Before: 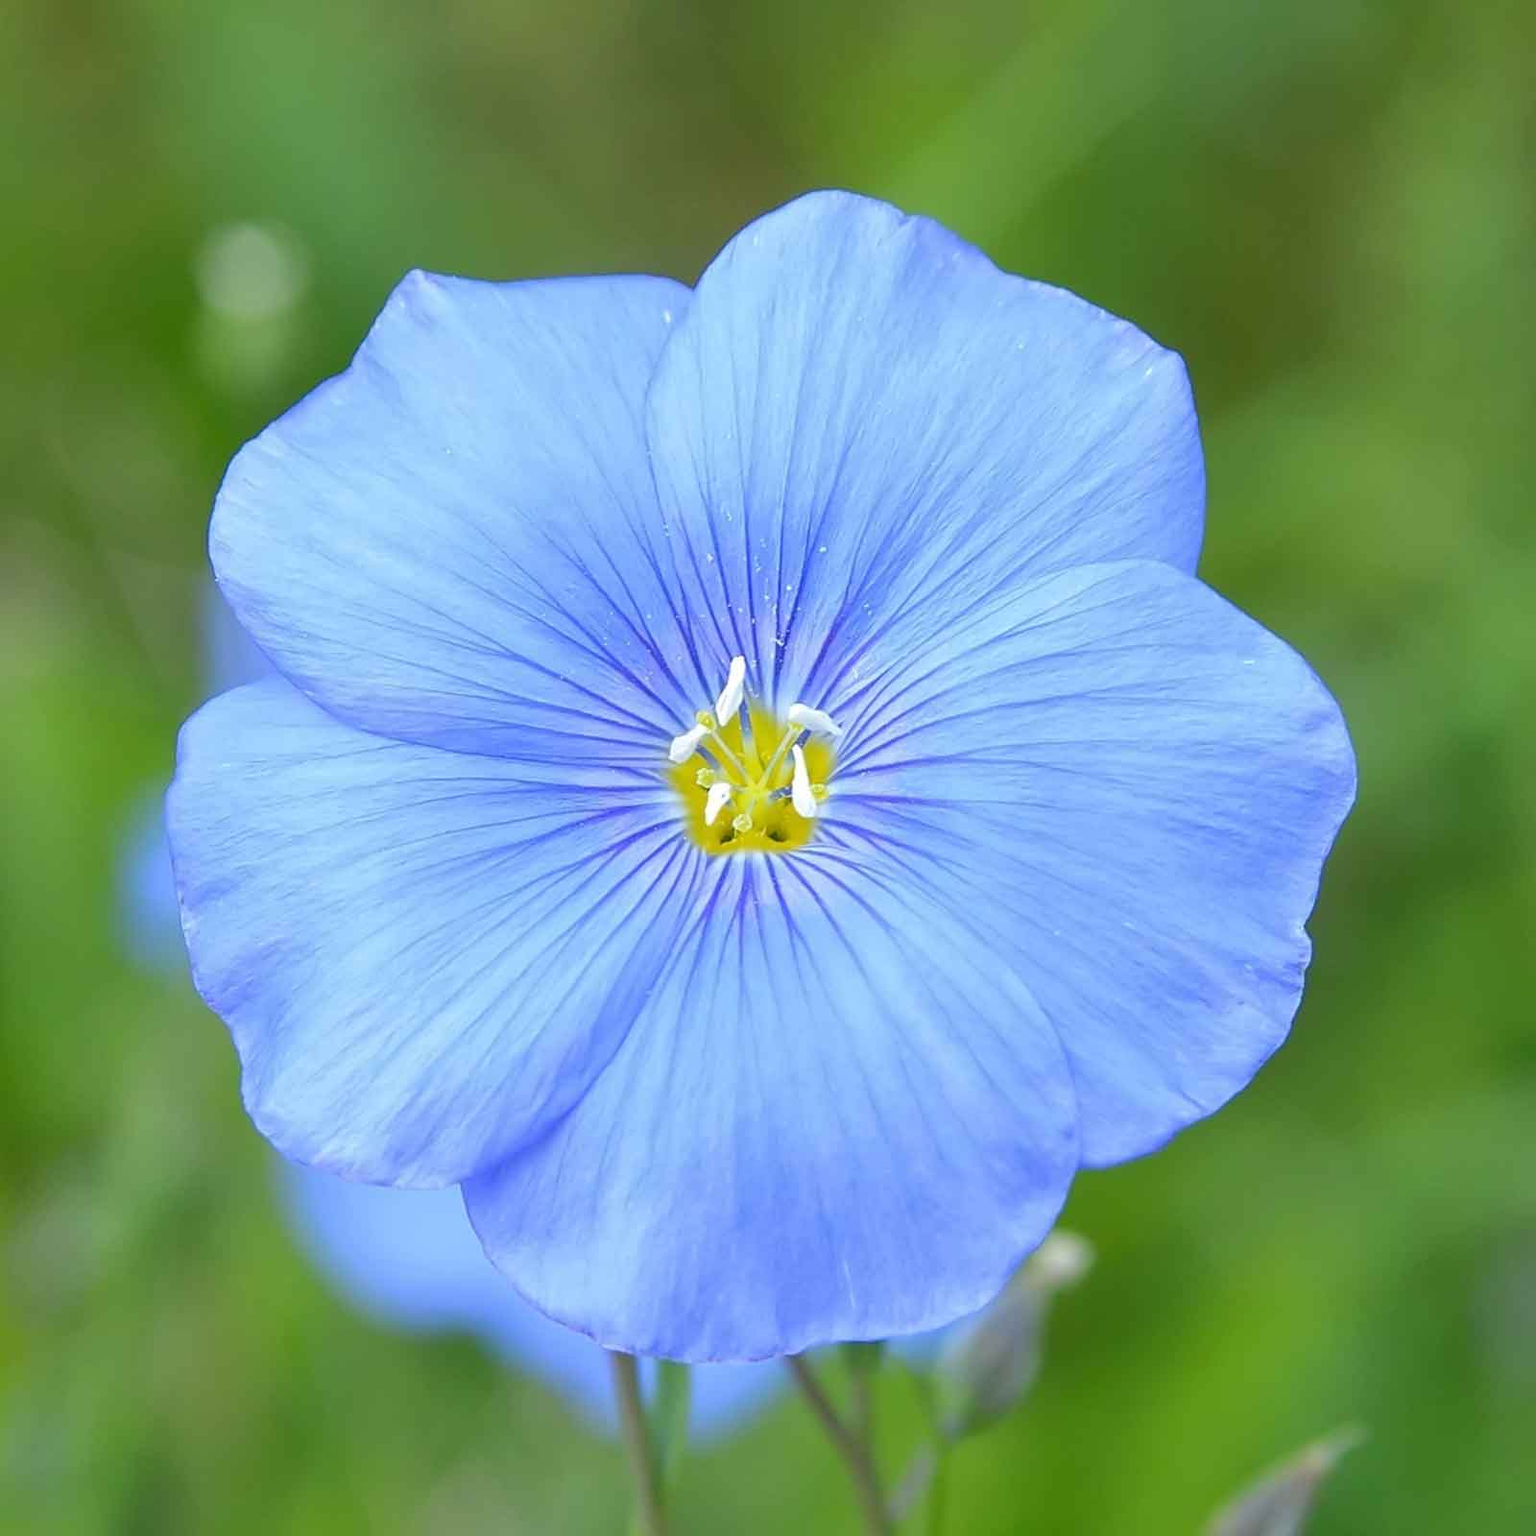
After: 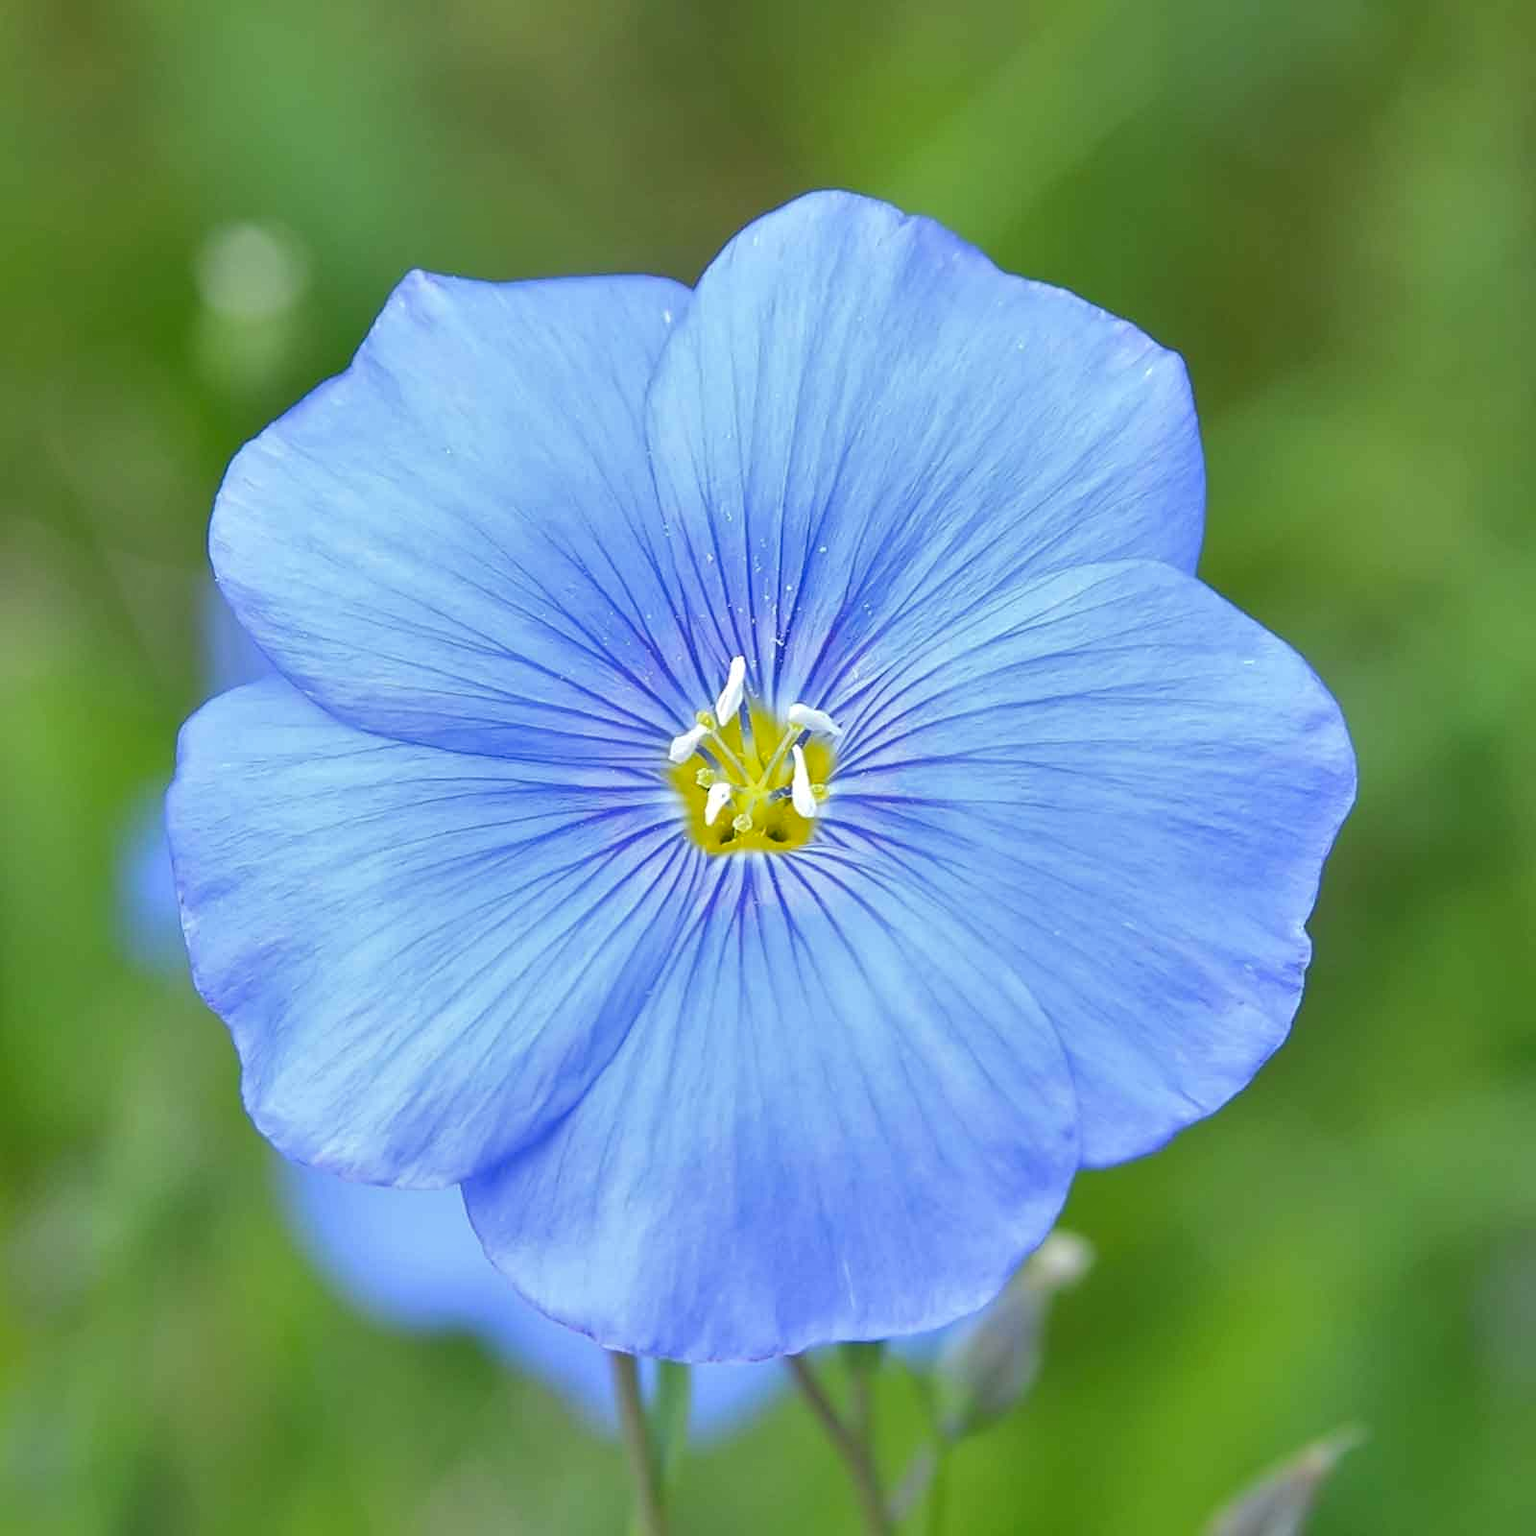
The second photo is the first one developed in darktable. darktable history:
shadows and highlights: shadows 13.03, white point adjustment 1.19, soften with gaussian
